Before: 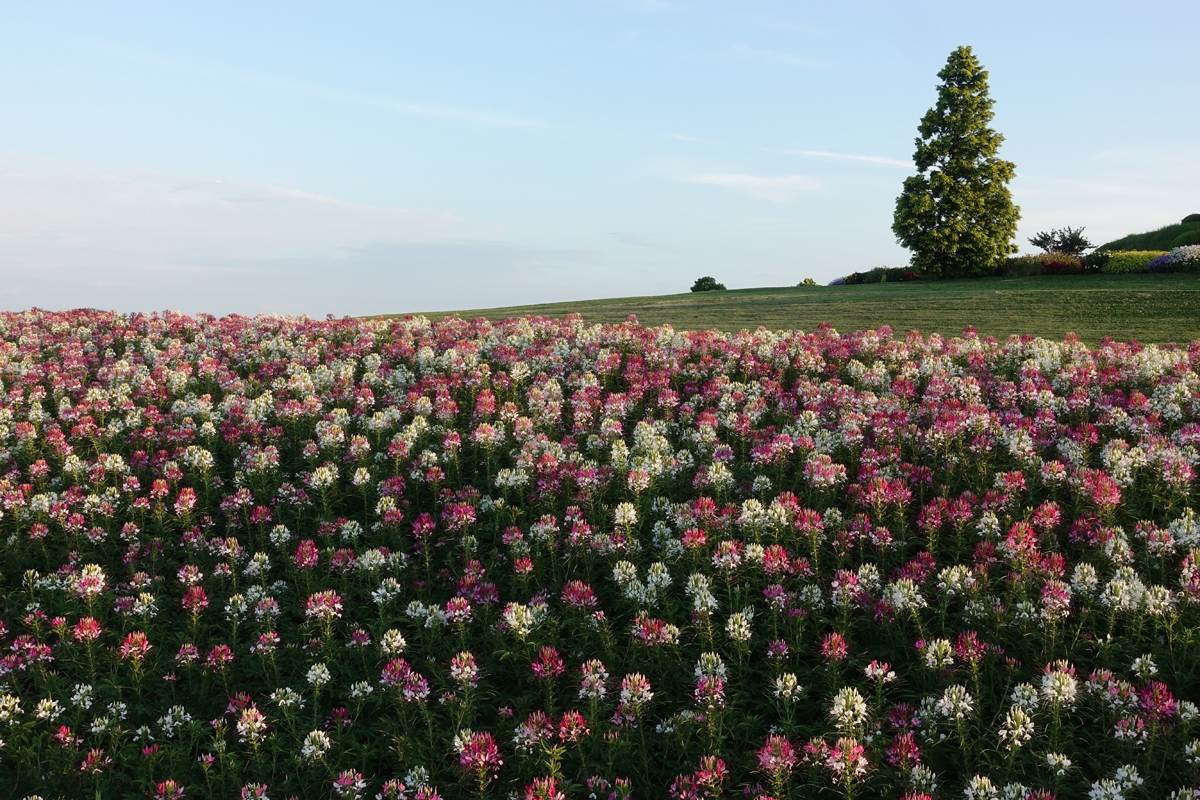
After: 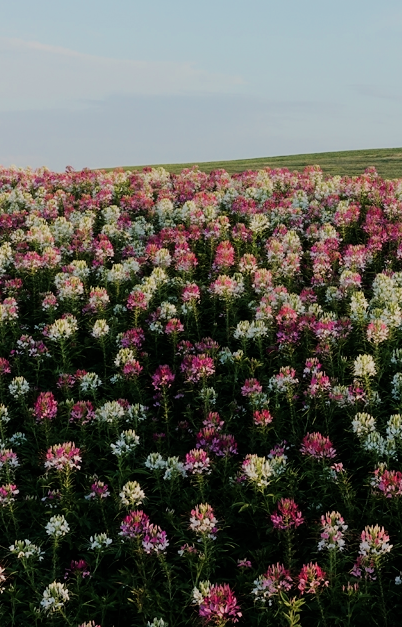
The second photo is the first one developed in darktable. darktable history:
color balance rgb: perceptual saturation grading › global saturation -1%
crop and rotate: left 21.77%, top 18.528%, right 44.676%, bottom 2.997%
filmic rgb: black relative exposure -7.15 EV, white relative exposure 5.36 EV, hardness 3.02
velvia: strength 27%
color zones: curves: ch0 [(0, 0.5) (0.143, 0.5) (0.286, 0.5) (0.429, 0.5) (0.571, 0.5) (0.714, 0.476) (0.857, 0.5) (1, 0.5)]; ch2 [(0, 0.5) (0.143, 0.5) (0.286, 0.5) (0.429, 0.5) (0.571, 0.5) (0.714, 0.487) (0.857, 0.5) (1, 0.5)]
